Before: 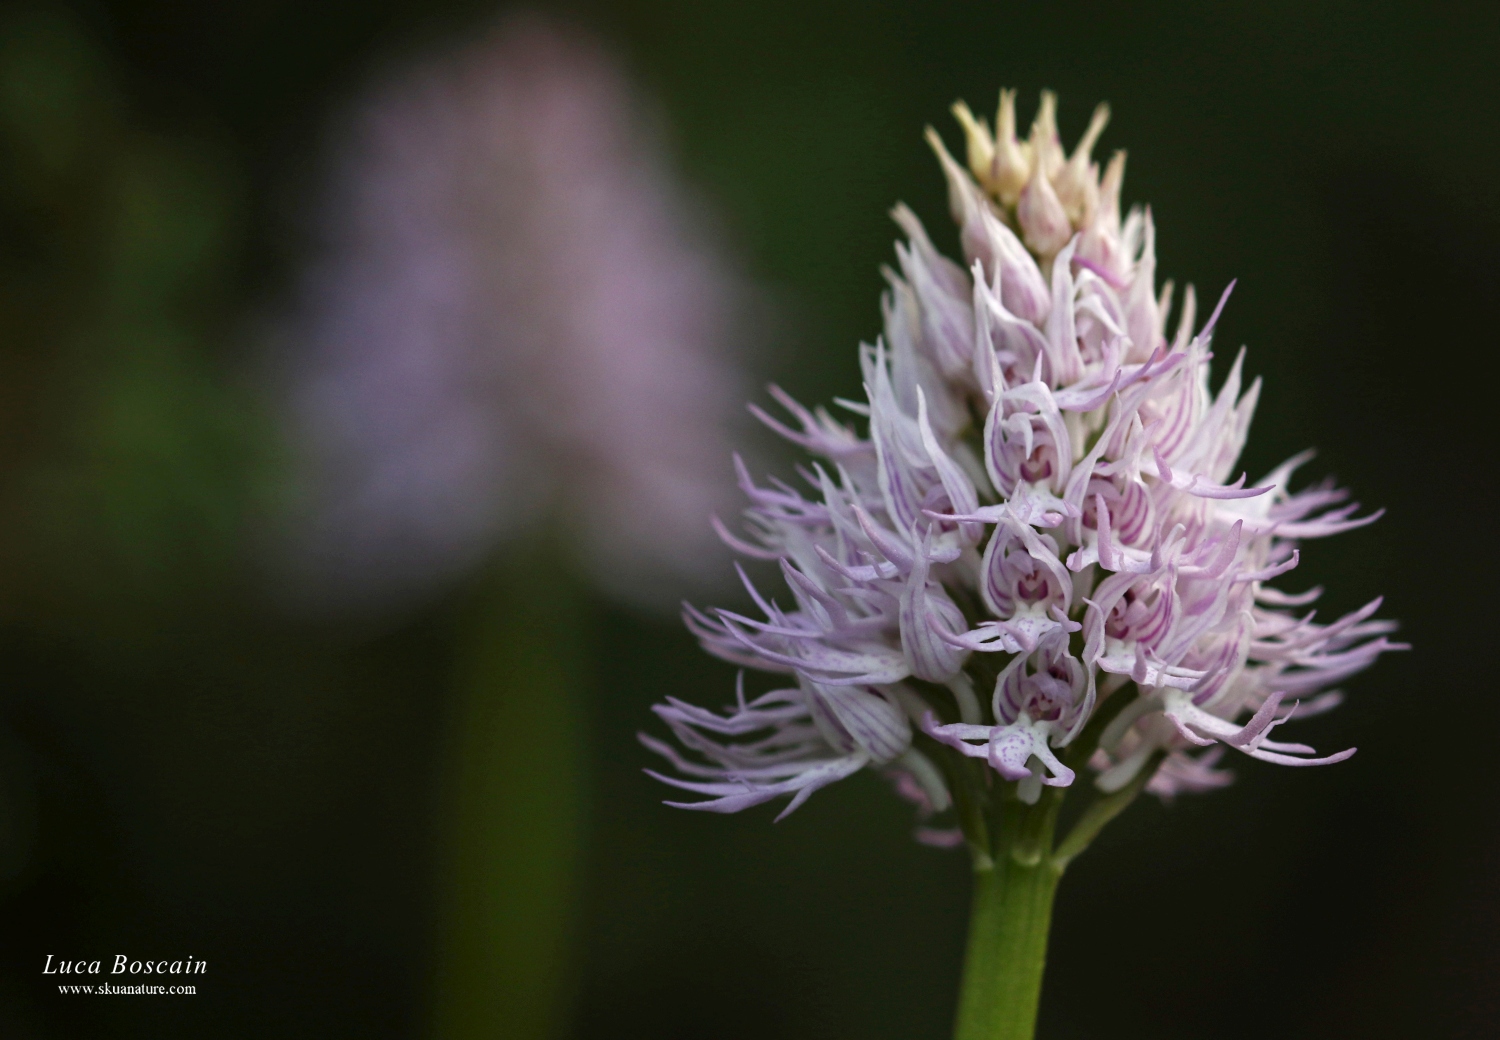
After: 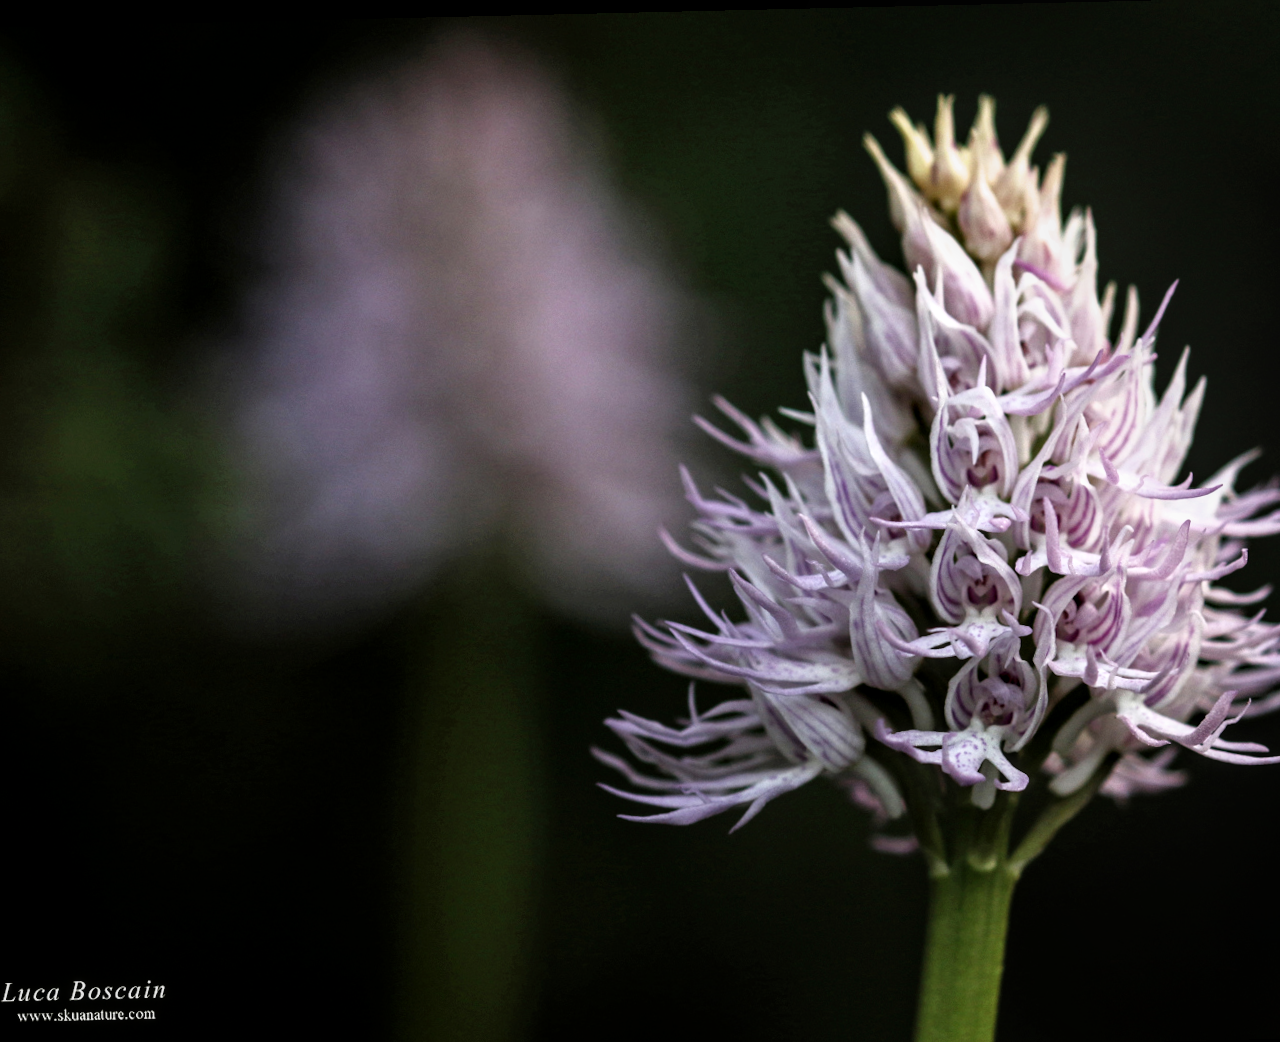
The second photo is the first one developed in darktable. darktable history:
filmic rgb: black relative exposure -7.96 EV, white relative exposure 2.2 EV, hardness 6.98
crop and rotate: angle 1.34°, left 4.205%, top 0.527%, right 11.749%, bottom 2.448%
local contrast: on, module defaults
tone equalizer: on, module defaults
